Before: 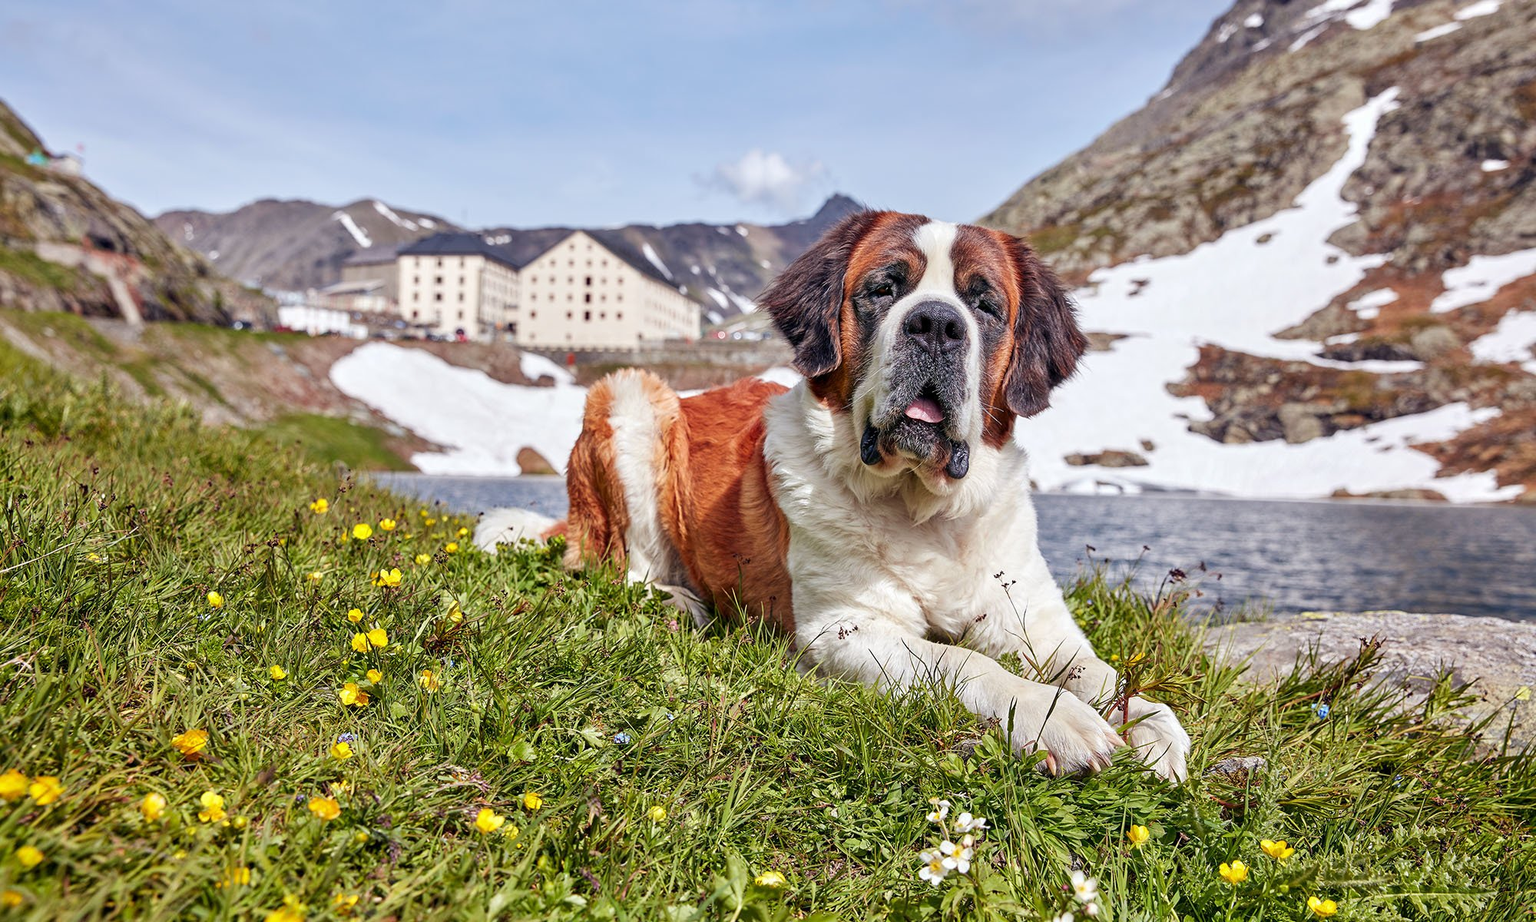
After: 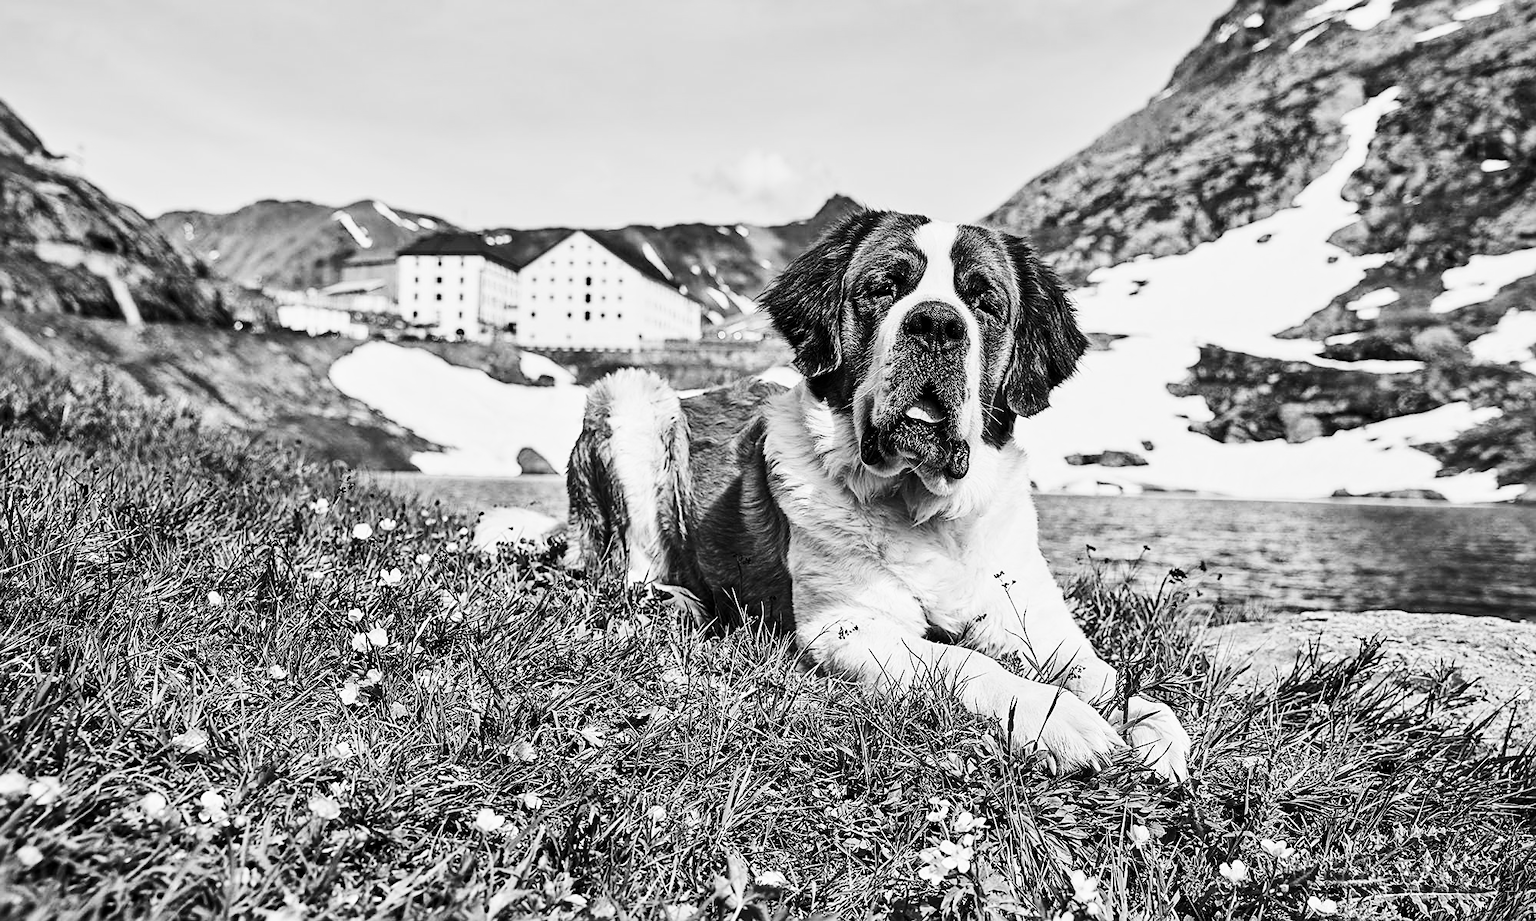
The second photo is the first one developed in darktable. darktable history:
monochrome: a 32, b 64, size 2.3
shadows and highlights: shadows 25, highlights -25
contrast brightness saturation: contrast 0.5, saturation -0.1
sharpen: on, module defaults
white balance: red 0.984, blue 1.059
